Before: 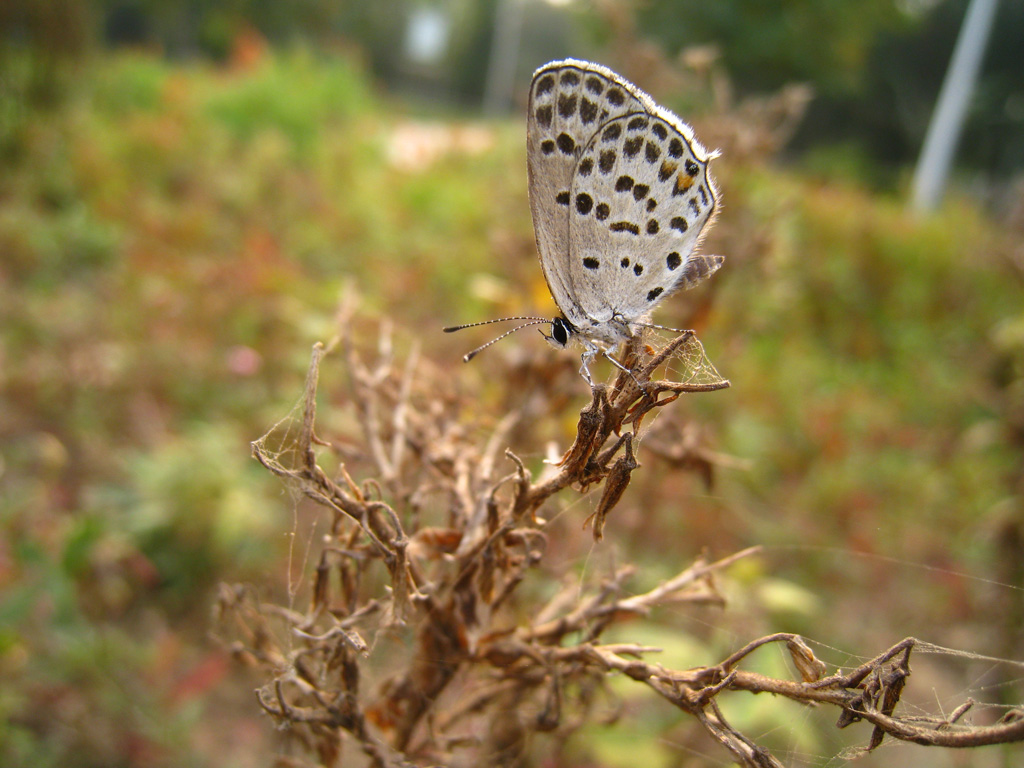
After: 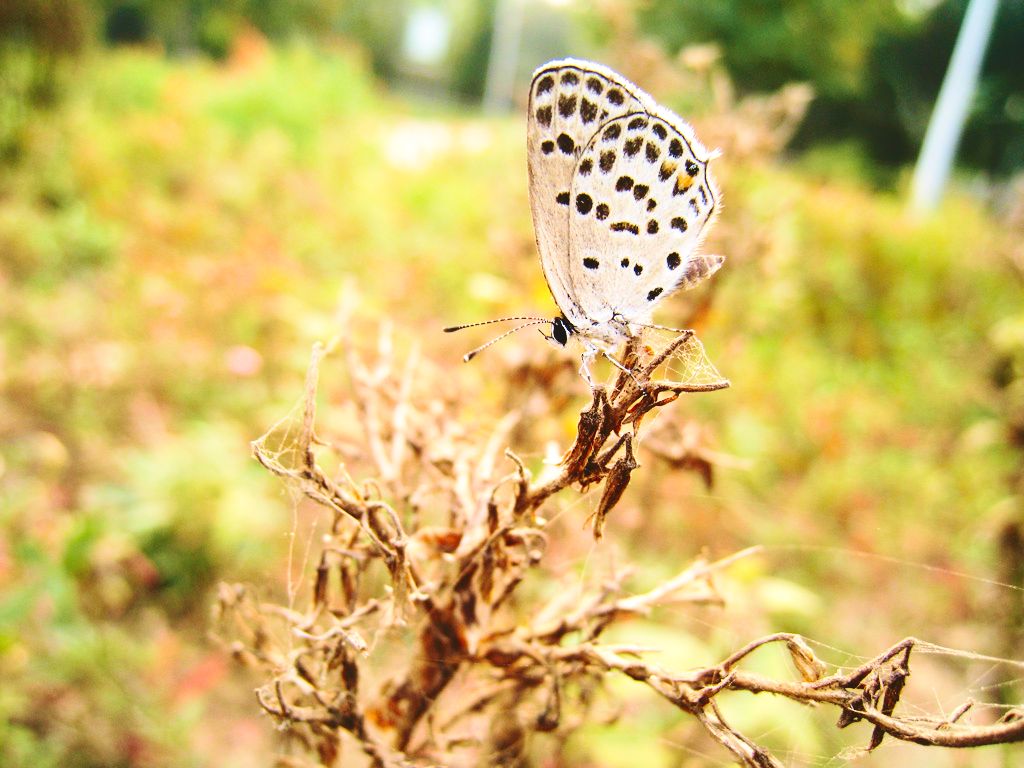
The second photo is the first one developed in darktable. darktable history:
tone curve: curves: ch0 [(0, 0) (0.003, 0.072) (0.011, 0.077) (0.025, 0.082) (0.044, 0.094) (0.069, 0.106) (0.1, 0.125) (0.136, 0.145) (0.177, 0.173) (0.224, 0.216) (0.277, 0.281) (0.335, 0.356) (0.399, 0.436) (0.468, 0.53) (0.543, 0.629) (0.623, 0.724) (0.709, 0.808) (0.801, 0.88) (0.898, 0.941) (1, 1)], color space Lab, independent channels, preserve colors none
base curve: curves: ch0 [(0, 0) (0.036, 0.037) (0.121, 0.228) (0.46, 0.76) (0.859, 0.983) (1, 1)], preserve colors none
exposure: exposure 0.169 EV, compensate exposure bias true, compensate highlight preservation false
velvia: strength 44.49%
